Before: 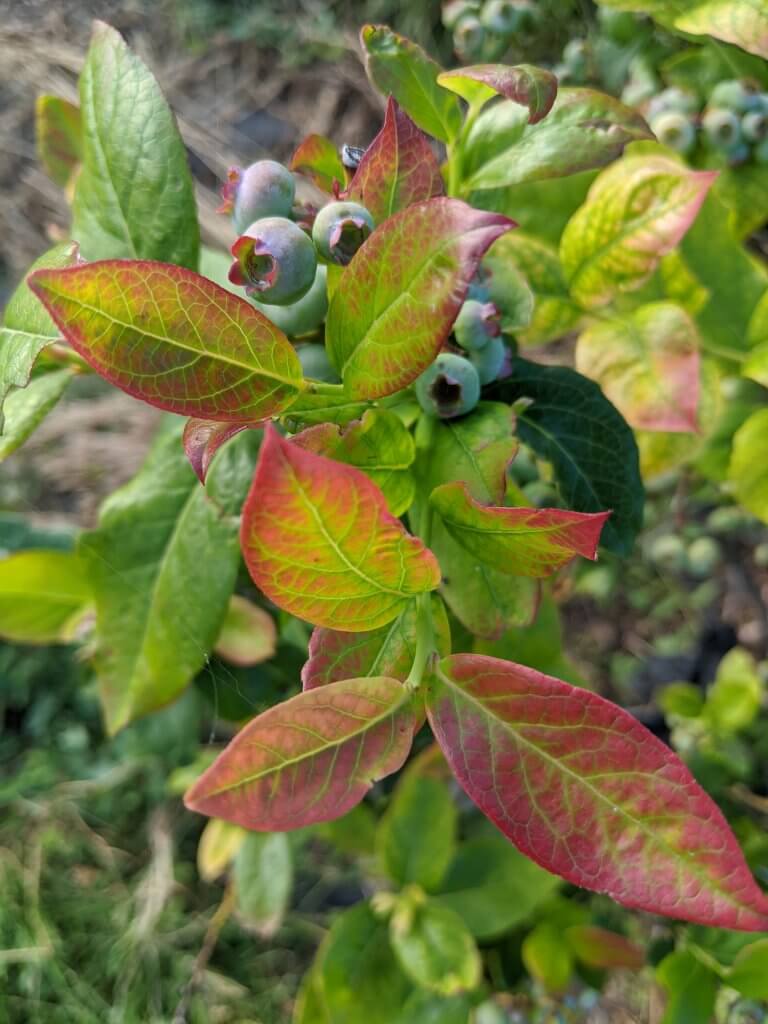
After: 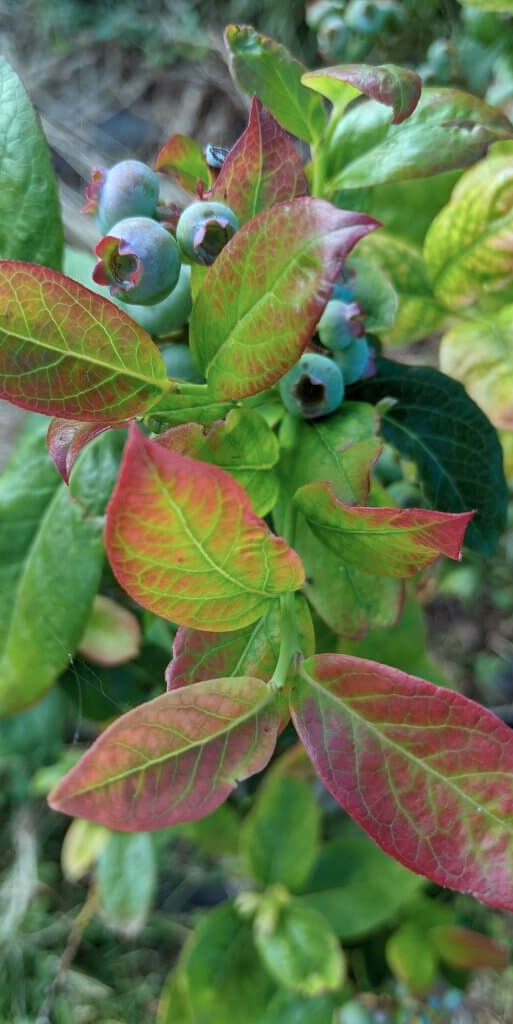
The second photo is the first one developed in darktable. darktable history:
crop and rotate: left 17.732%, right 15.423%
color correction: highlights a* -10.69, highlights b* -19.19
shadows and highlights: radius 108.52, shadows 44.07, highlights -67.8, low approximation 0.01, soften with gaussian
